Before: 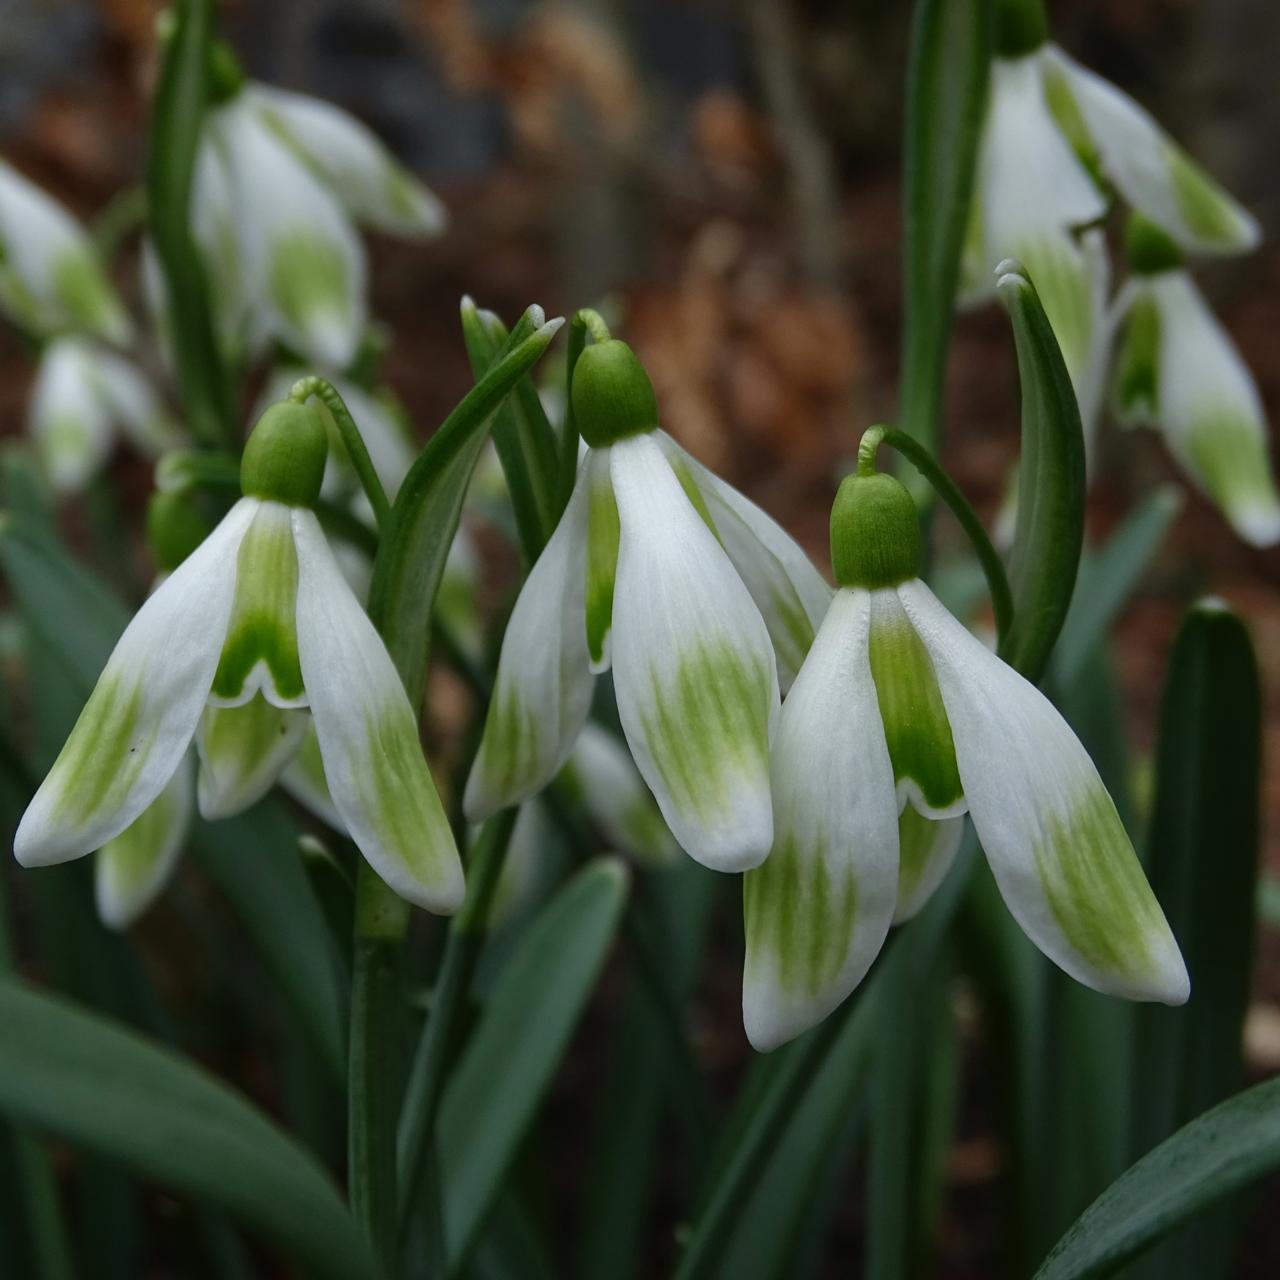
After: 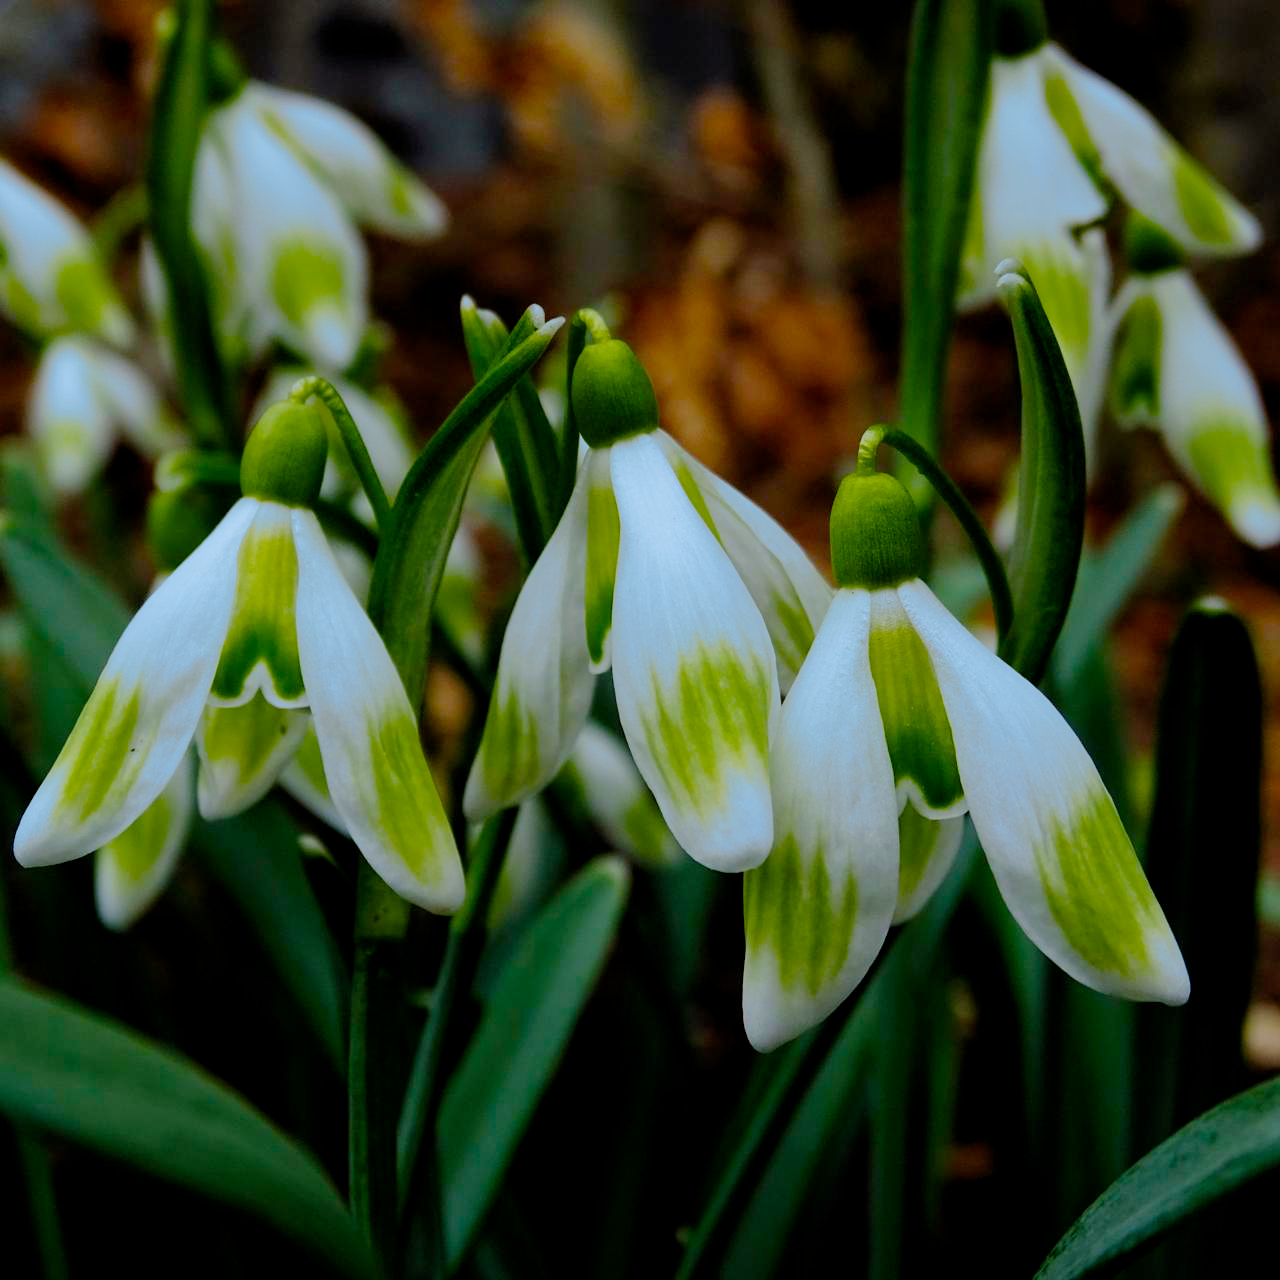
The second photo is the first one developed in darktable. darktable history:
filmic rgb: middle gray luminance 30%, black relative exposure -9 EV, white relative exposure 7 EV, threshold 6 EV, target black luminance 0%, hardness 2.94, latitude 2.04%, contrast 0.963, highlights saturation mix 5%, shadows ↔ highlights balance 12.16%, add noise in highlights 0, preserve chrominance no, color science v3 (2019), use custom middle-gray values true, iterations of high-quality reconstruction 0, contrast in highlights soft, enable highlight reconstruction true
color balance rgb: linear chroma grading › global chroma 10%, perceptual saturation grading › global saturation 40%, perceptual brilliance grading › global brilliance 30%, global vibrance 20%
rgb levels: levels [[0.01, 0.419, 0.839], [0, 0.5, 1], [0, 0.5, 1]]
split-toning: shadows › hue 351.18°, shadows › saturation 0.86, highlights › hue 218.82°, highlights › saturation 0.73, balance -19.167
